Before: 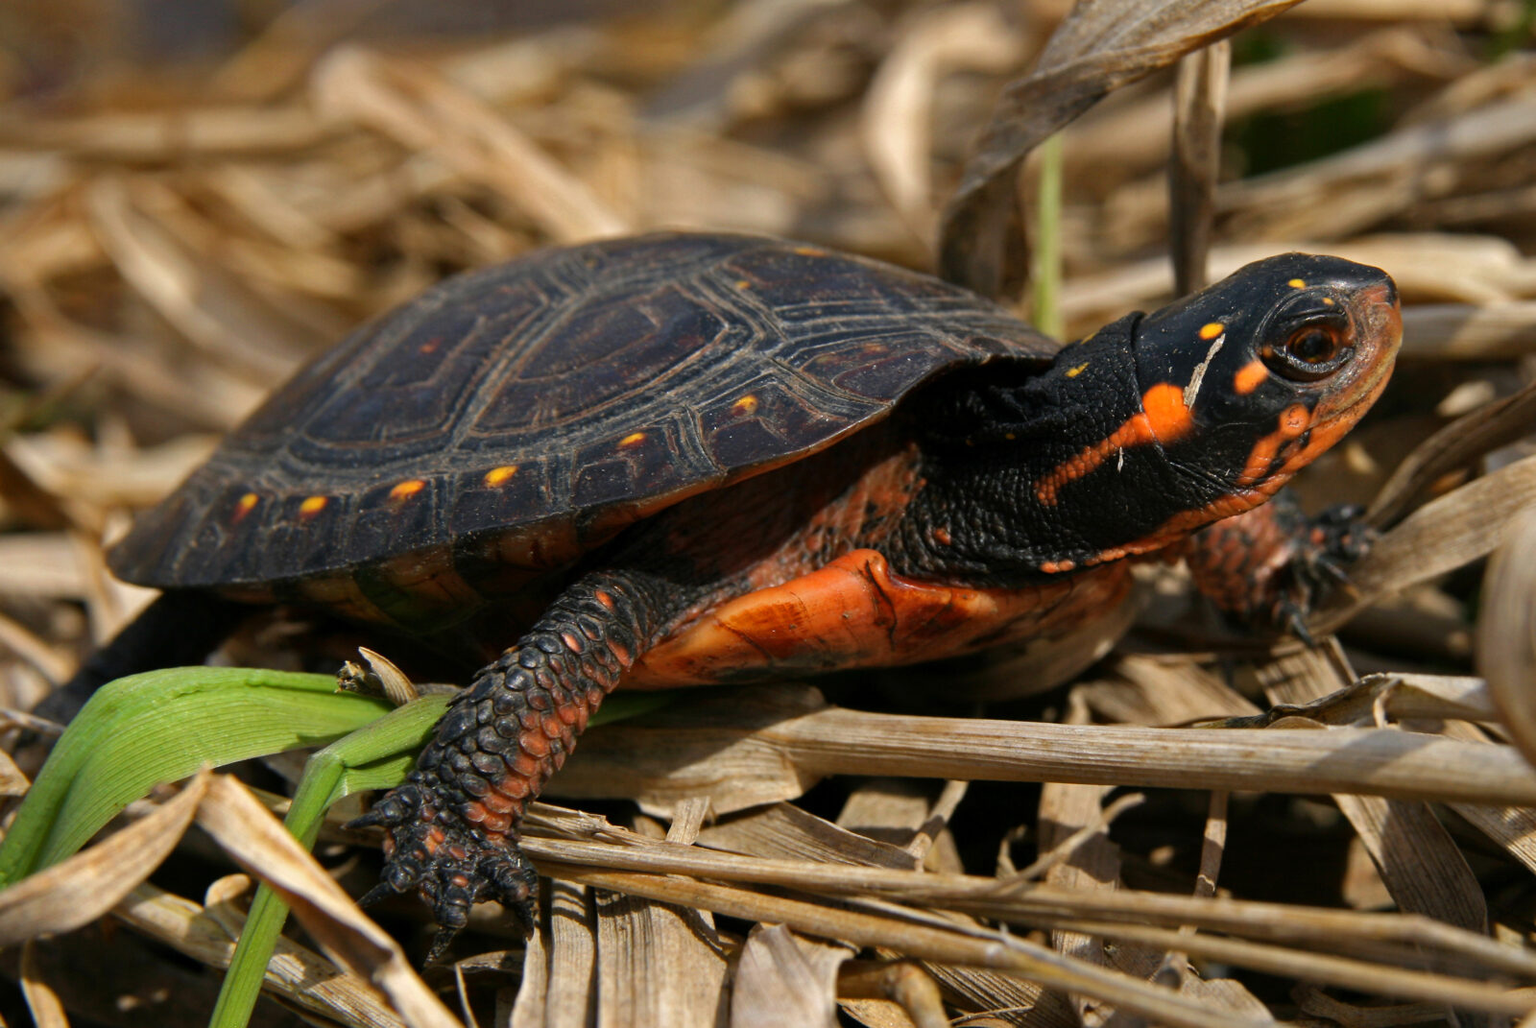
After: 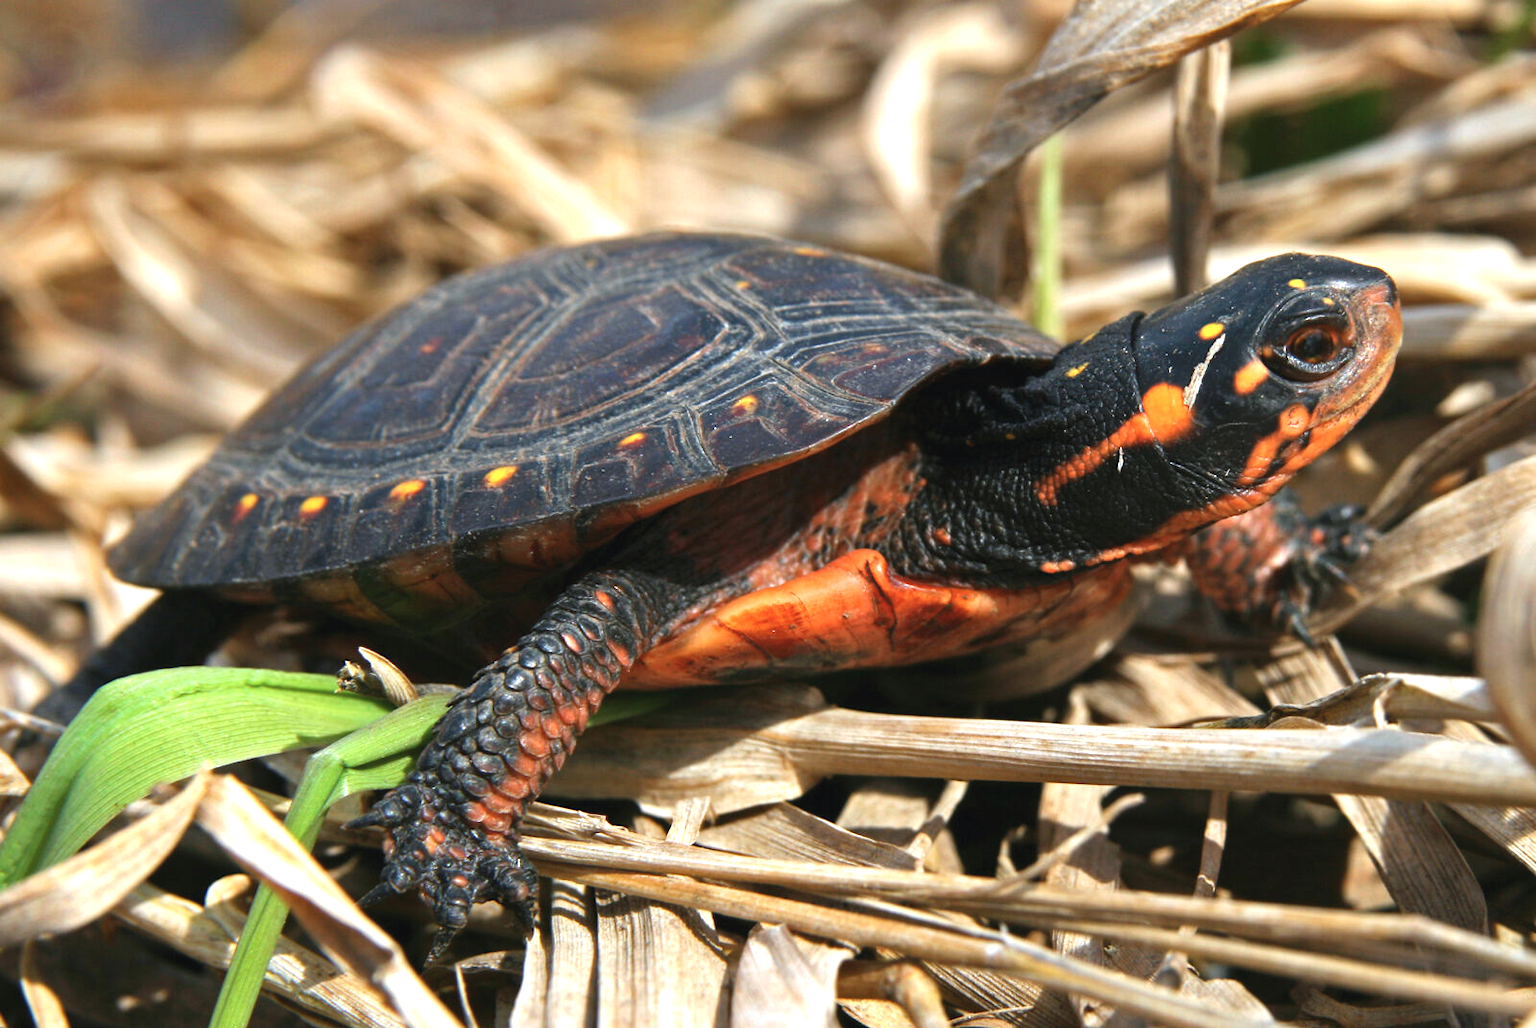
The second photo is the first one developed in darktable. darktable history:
color correction: highlights a* -4.18, highlights b* -10.81
exposure: black level correction -0.002, exposure 1.115 EV, compensate highlight preservation false
